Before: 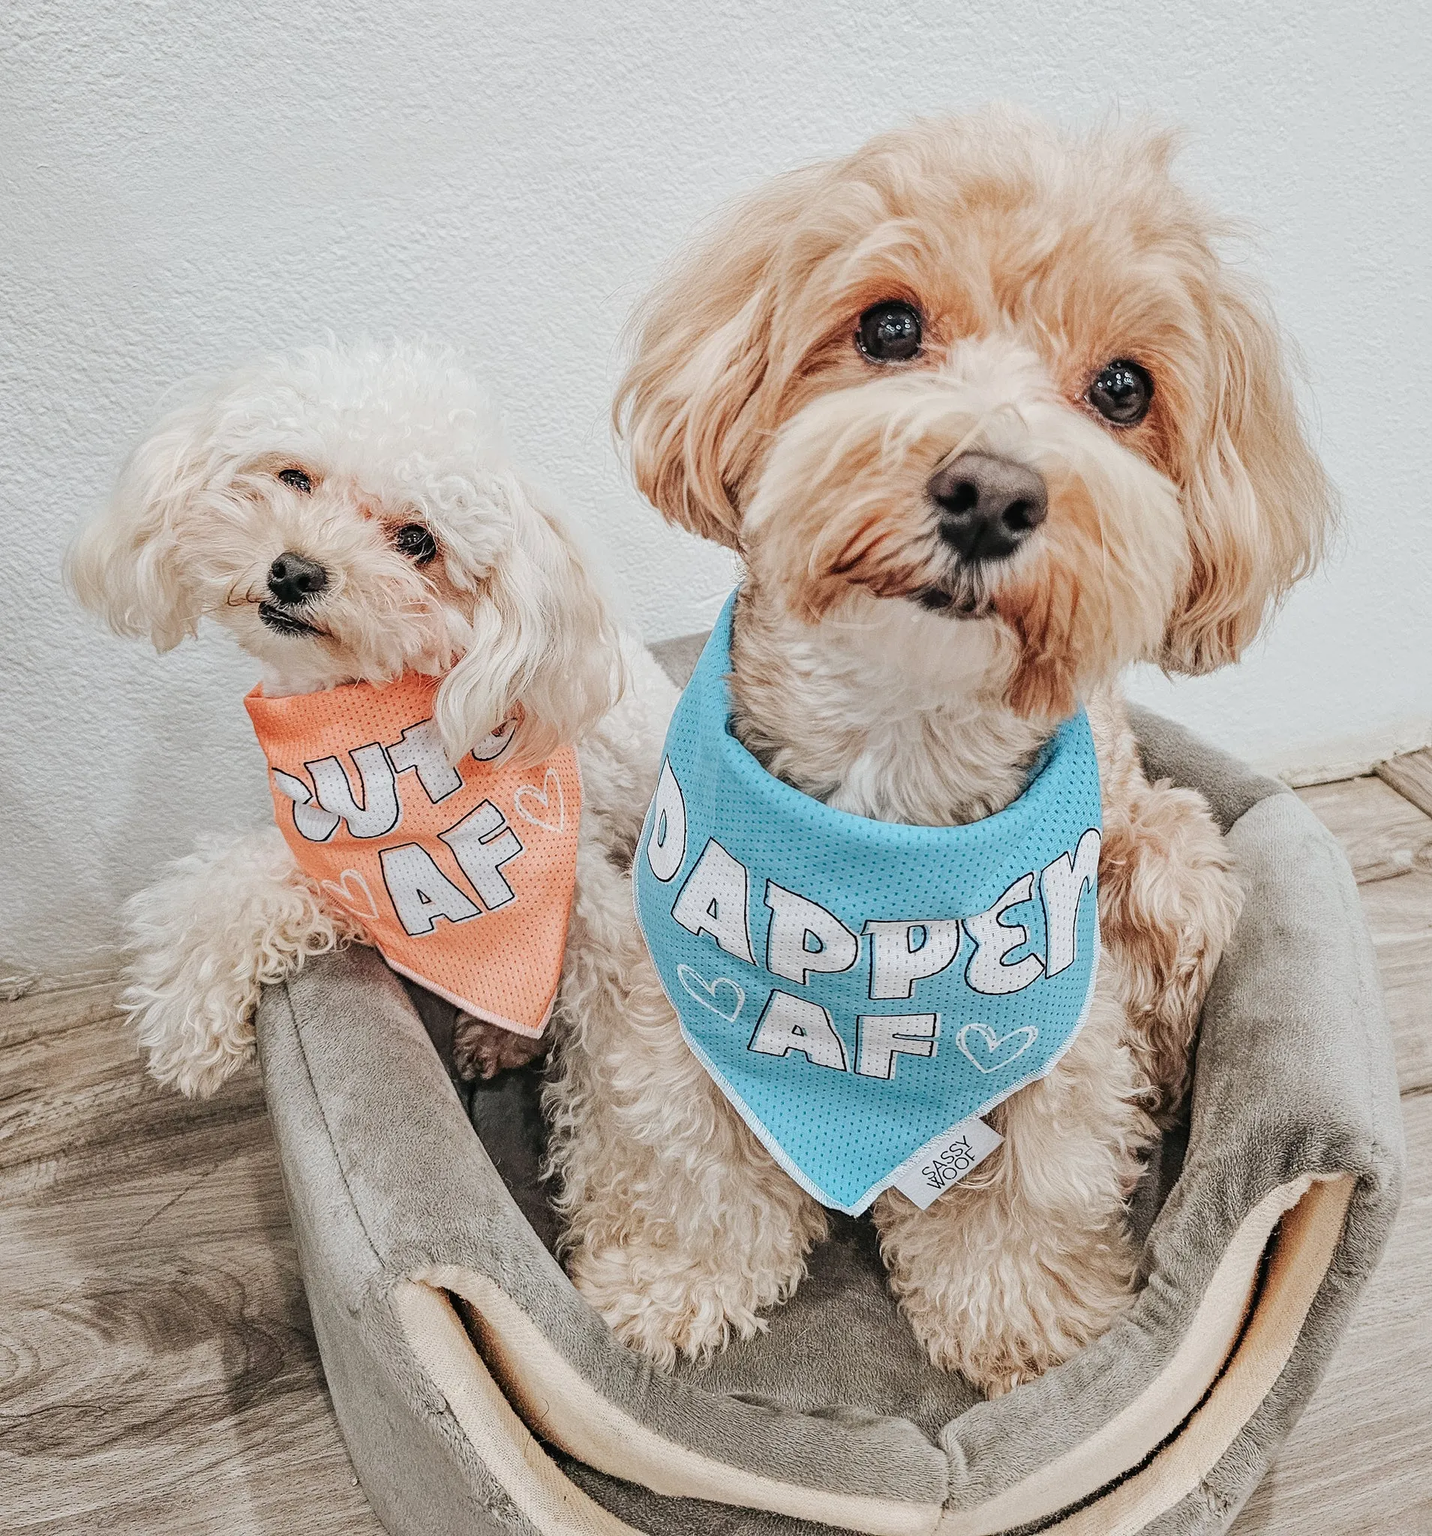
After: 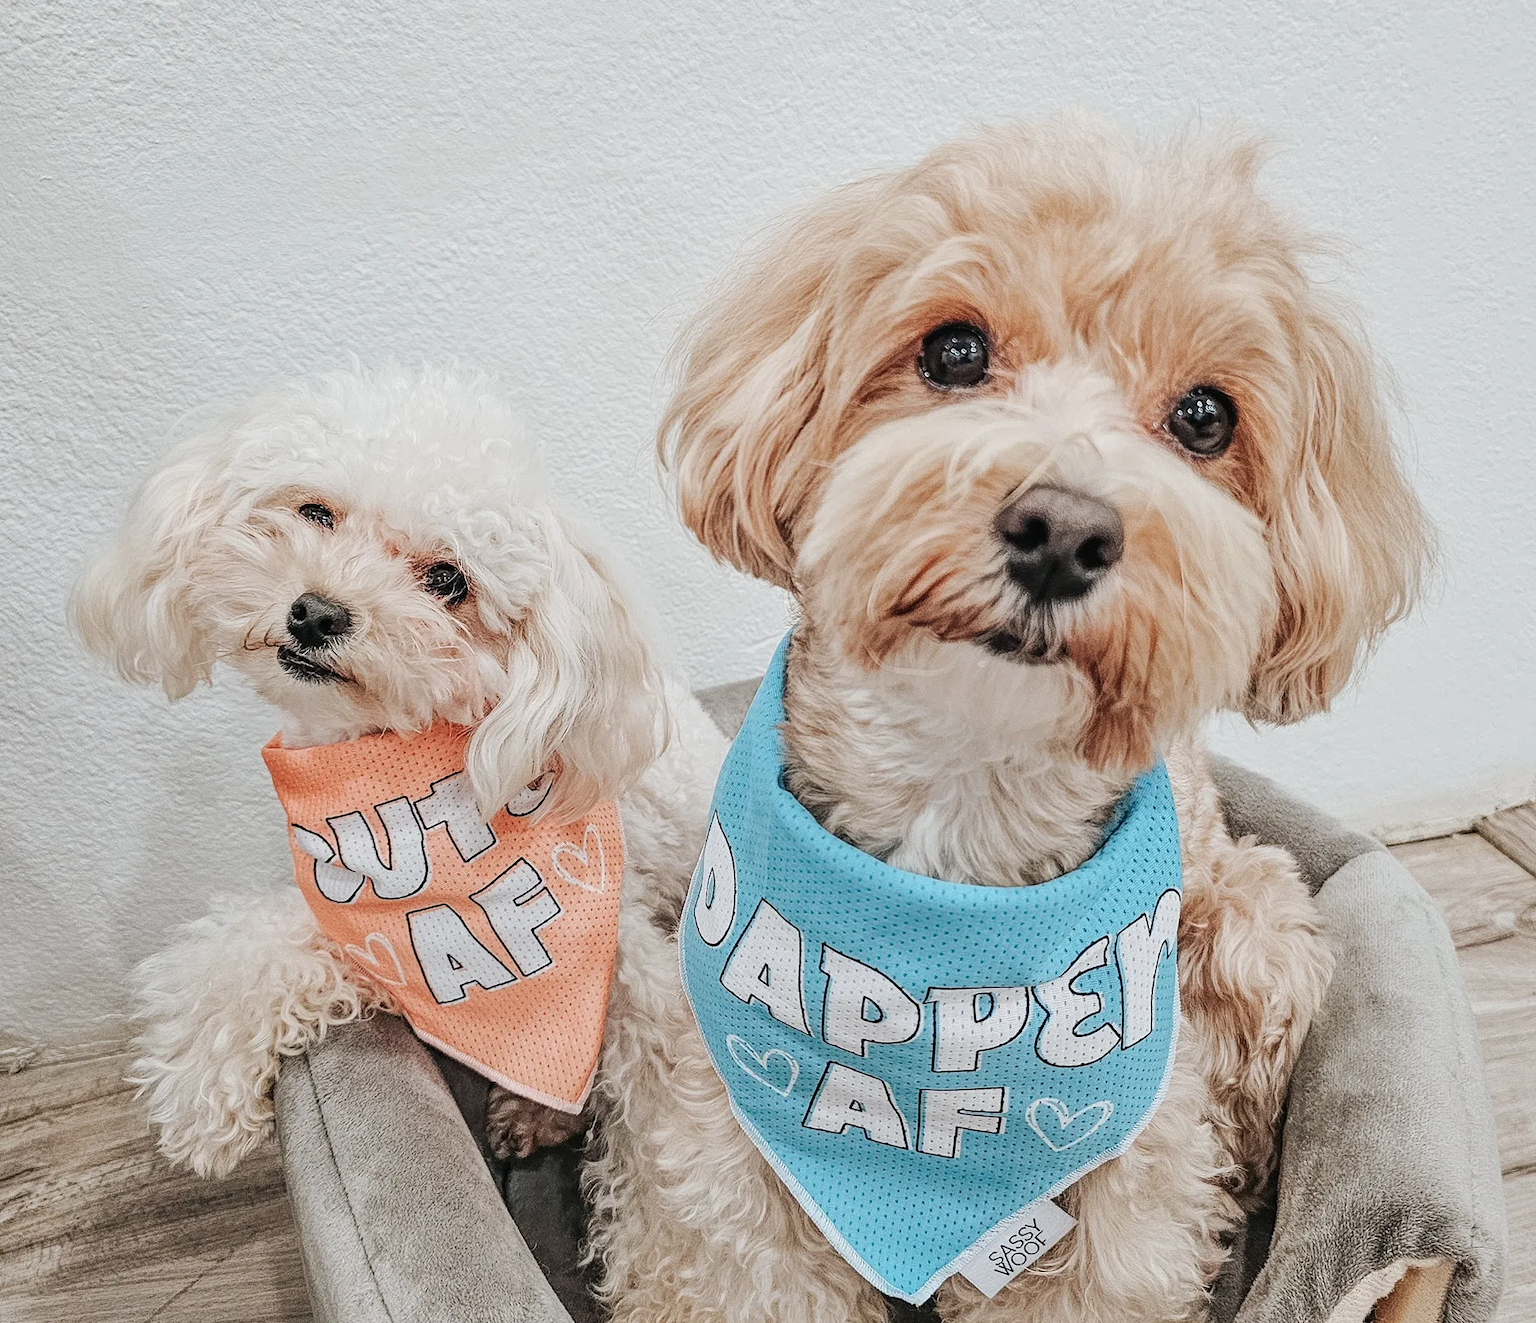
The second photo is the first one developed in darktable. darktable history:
crop: bottom 19.644%
color zones: curves: ch1 [(0, 0.469) (0.001, 0.469) (0.12, 0.446) (0.248, 0.469) (0.5, 0.5) (0.748, 0.5) (0.999, 0.469) (1, 0.469)]
